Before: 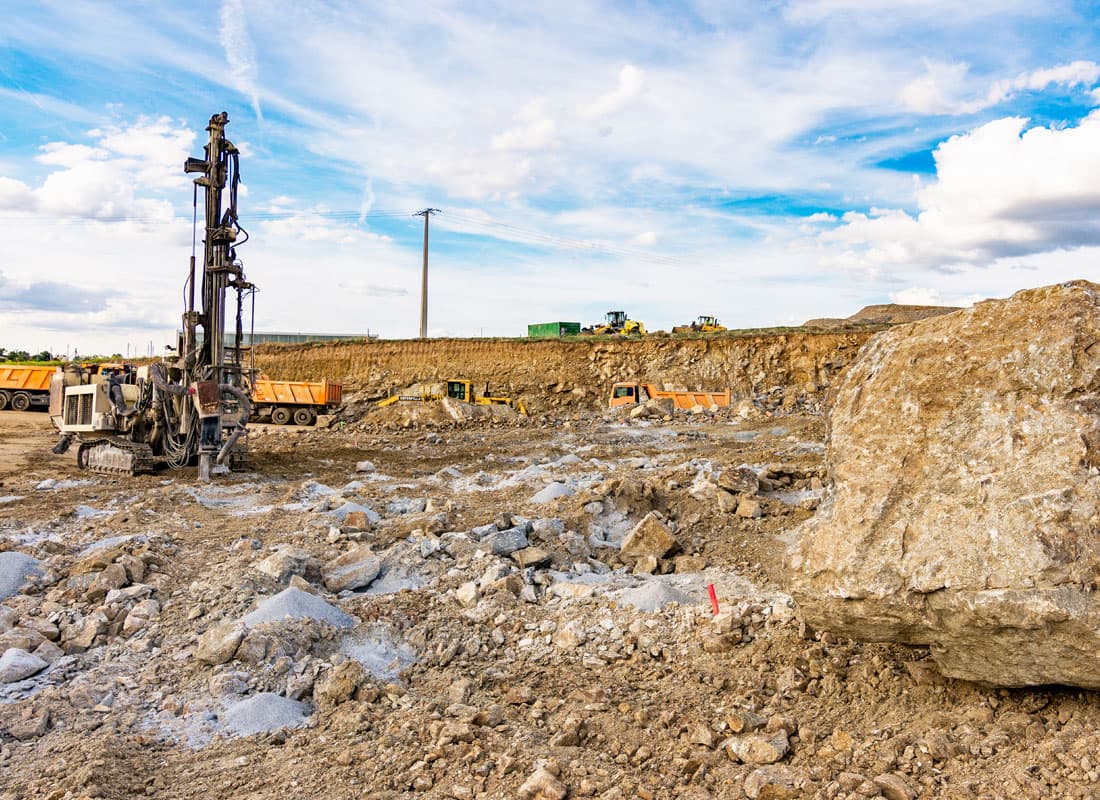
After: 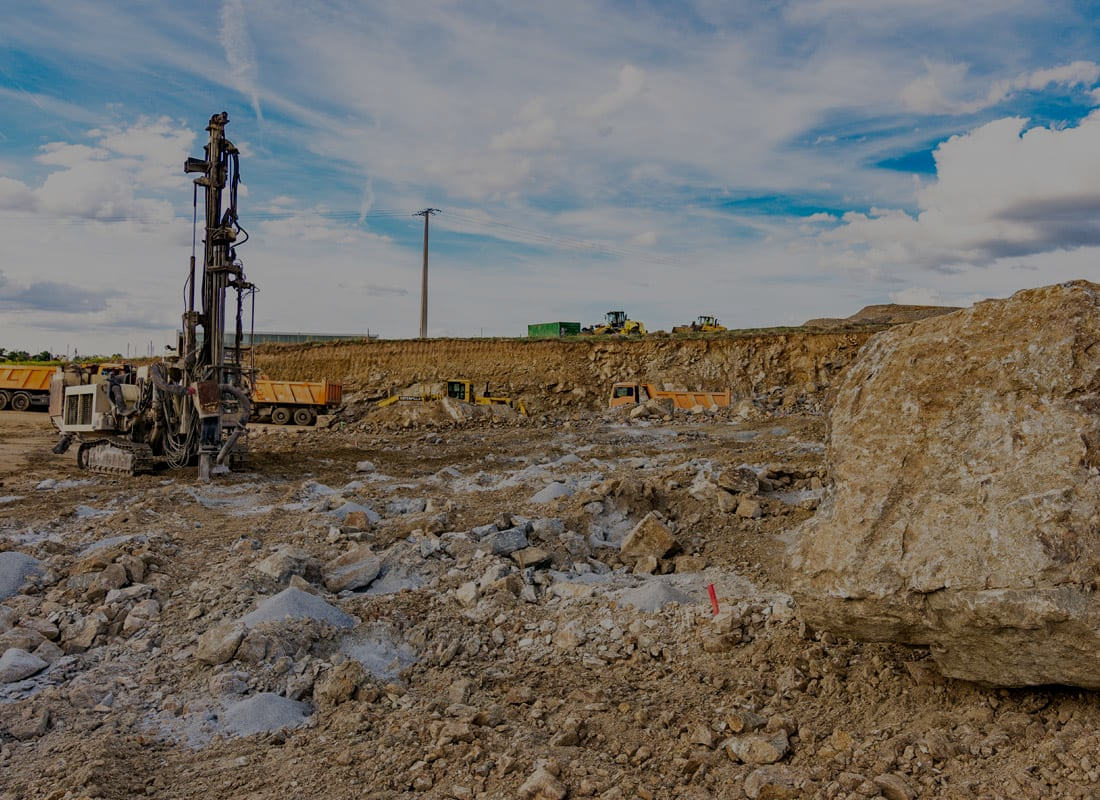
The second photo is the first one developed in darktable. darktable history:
exposure: exposure -1.46 EV, compensate highlight preservation false
